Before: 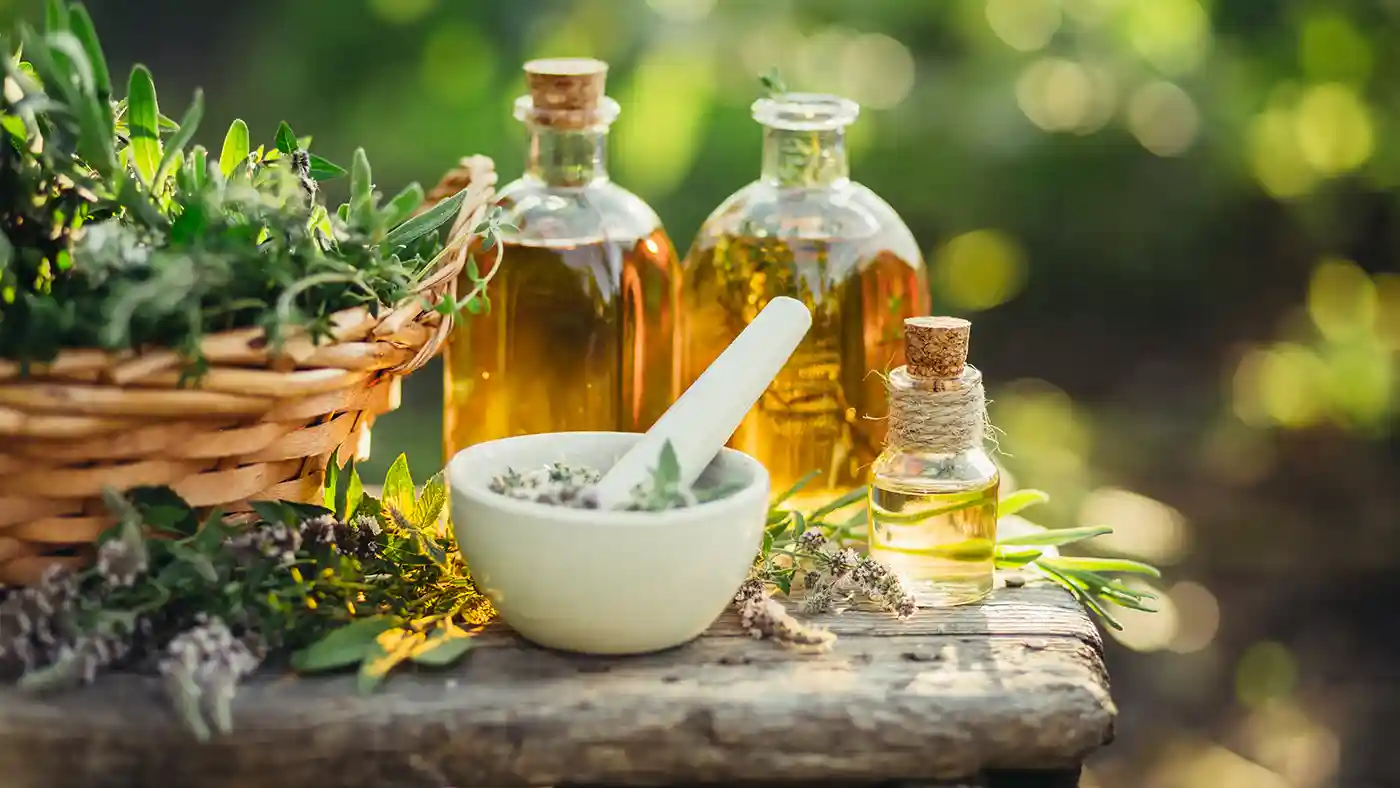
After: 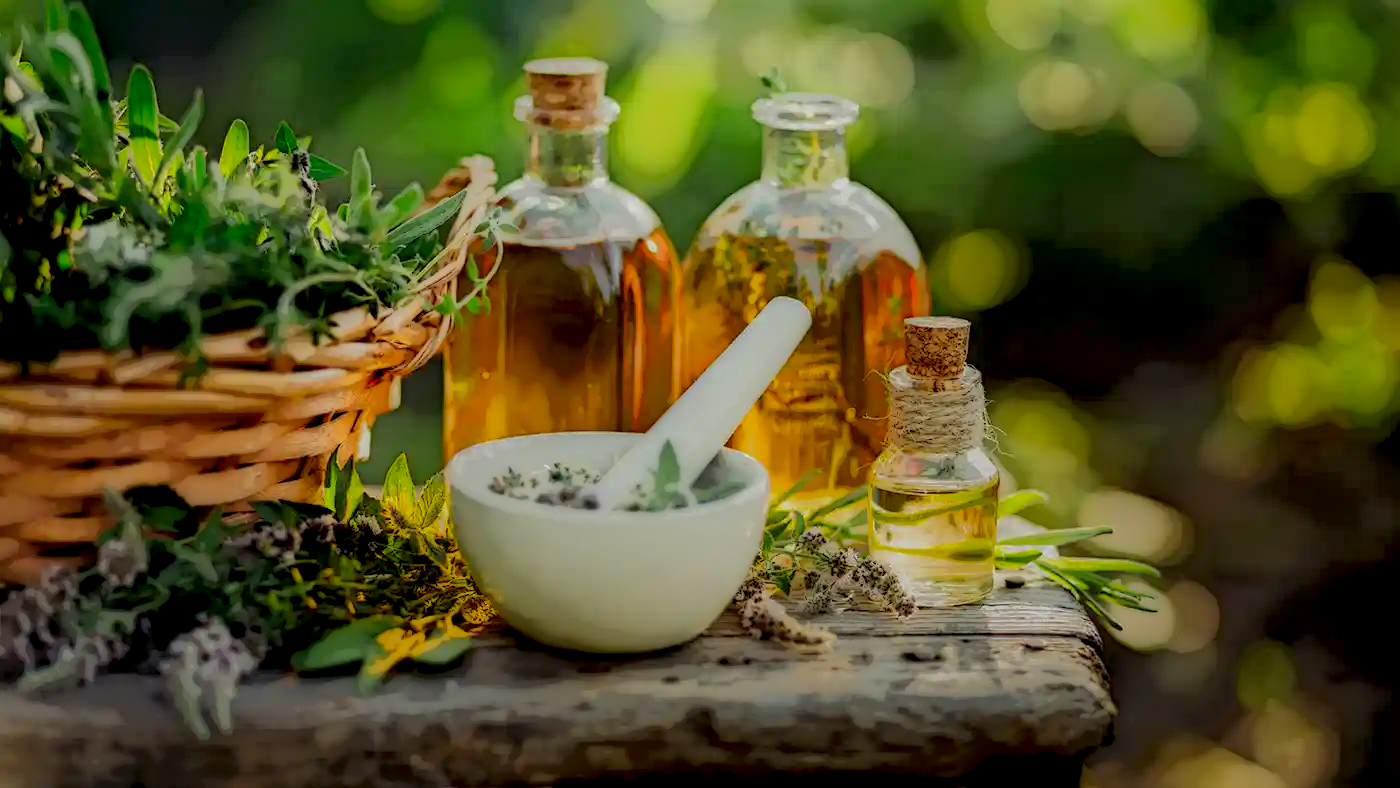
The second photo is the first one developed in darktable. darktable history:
exposure: exposure 0.376 EV, compensate highlight preservation false
rgb levels: preserve colors sum RGB, levels [[0.038, 0.433, 0.934], [0, 0.5, 1], [0, 0.5, 1]]
local contrast: highlights 0%, shadows 198%, detail 164%, midtone range 0.001
